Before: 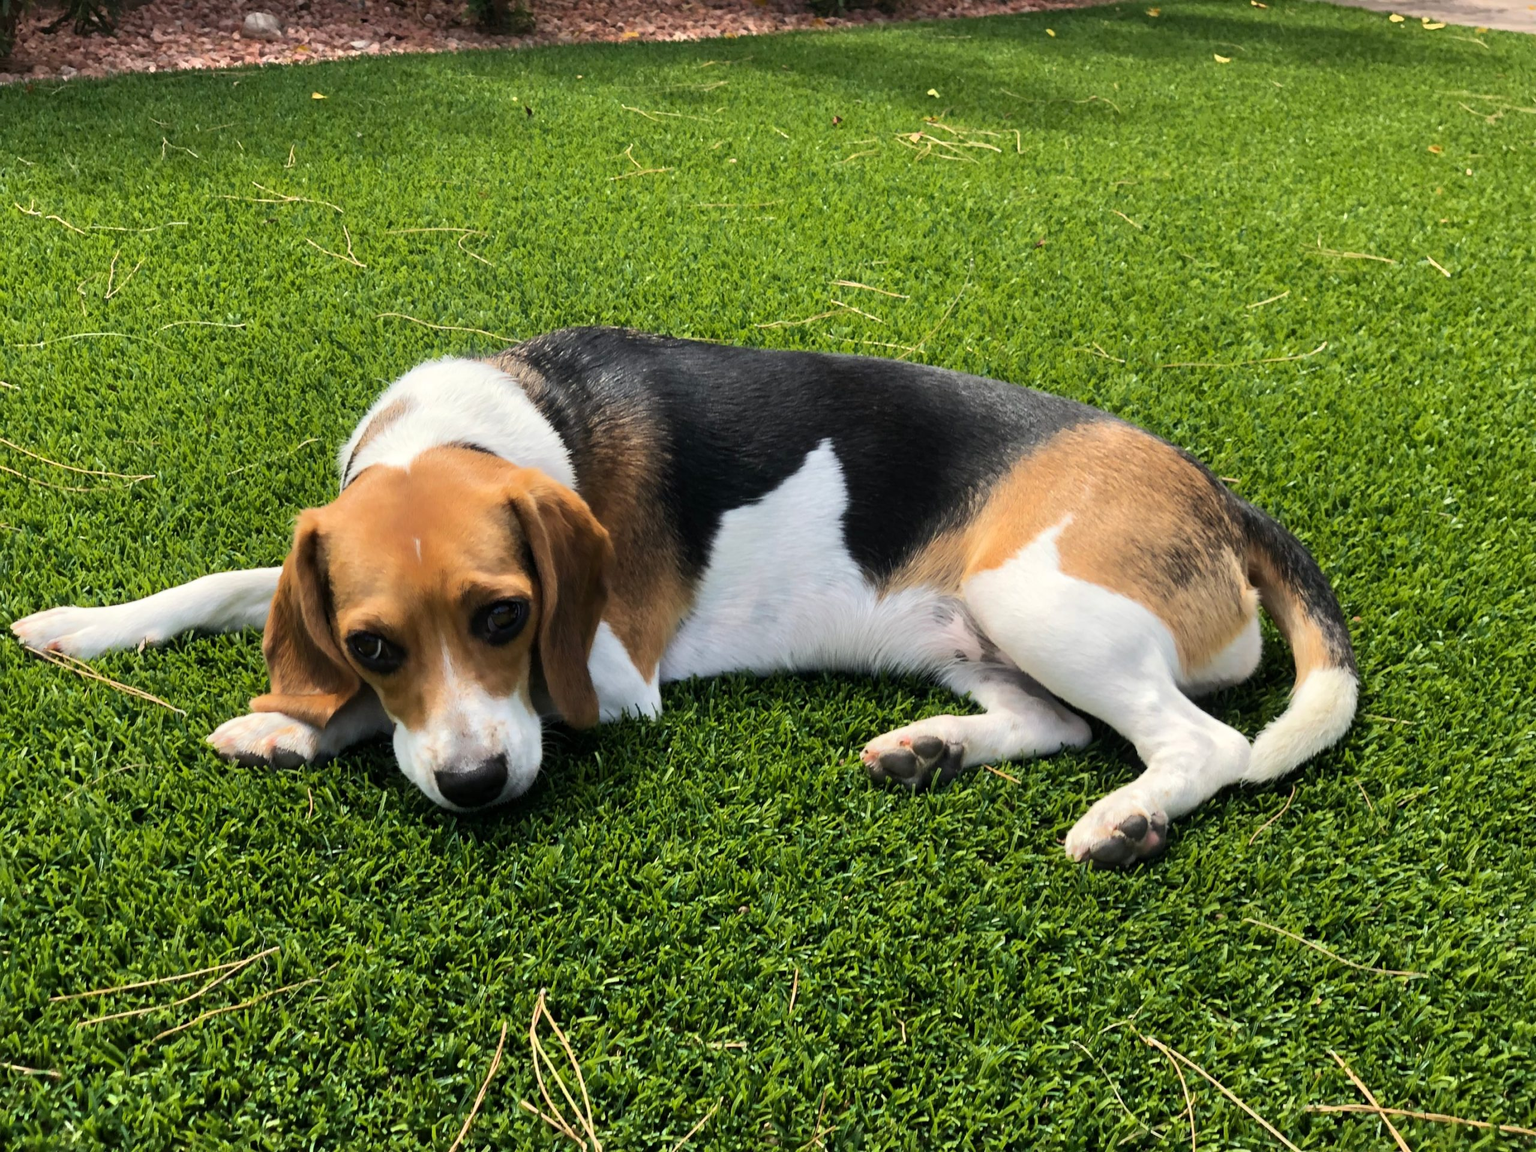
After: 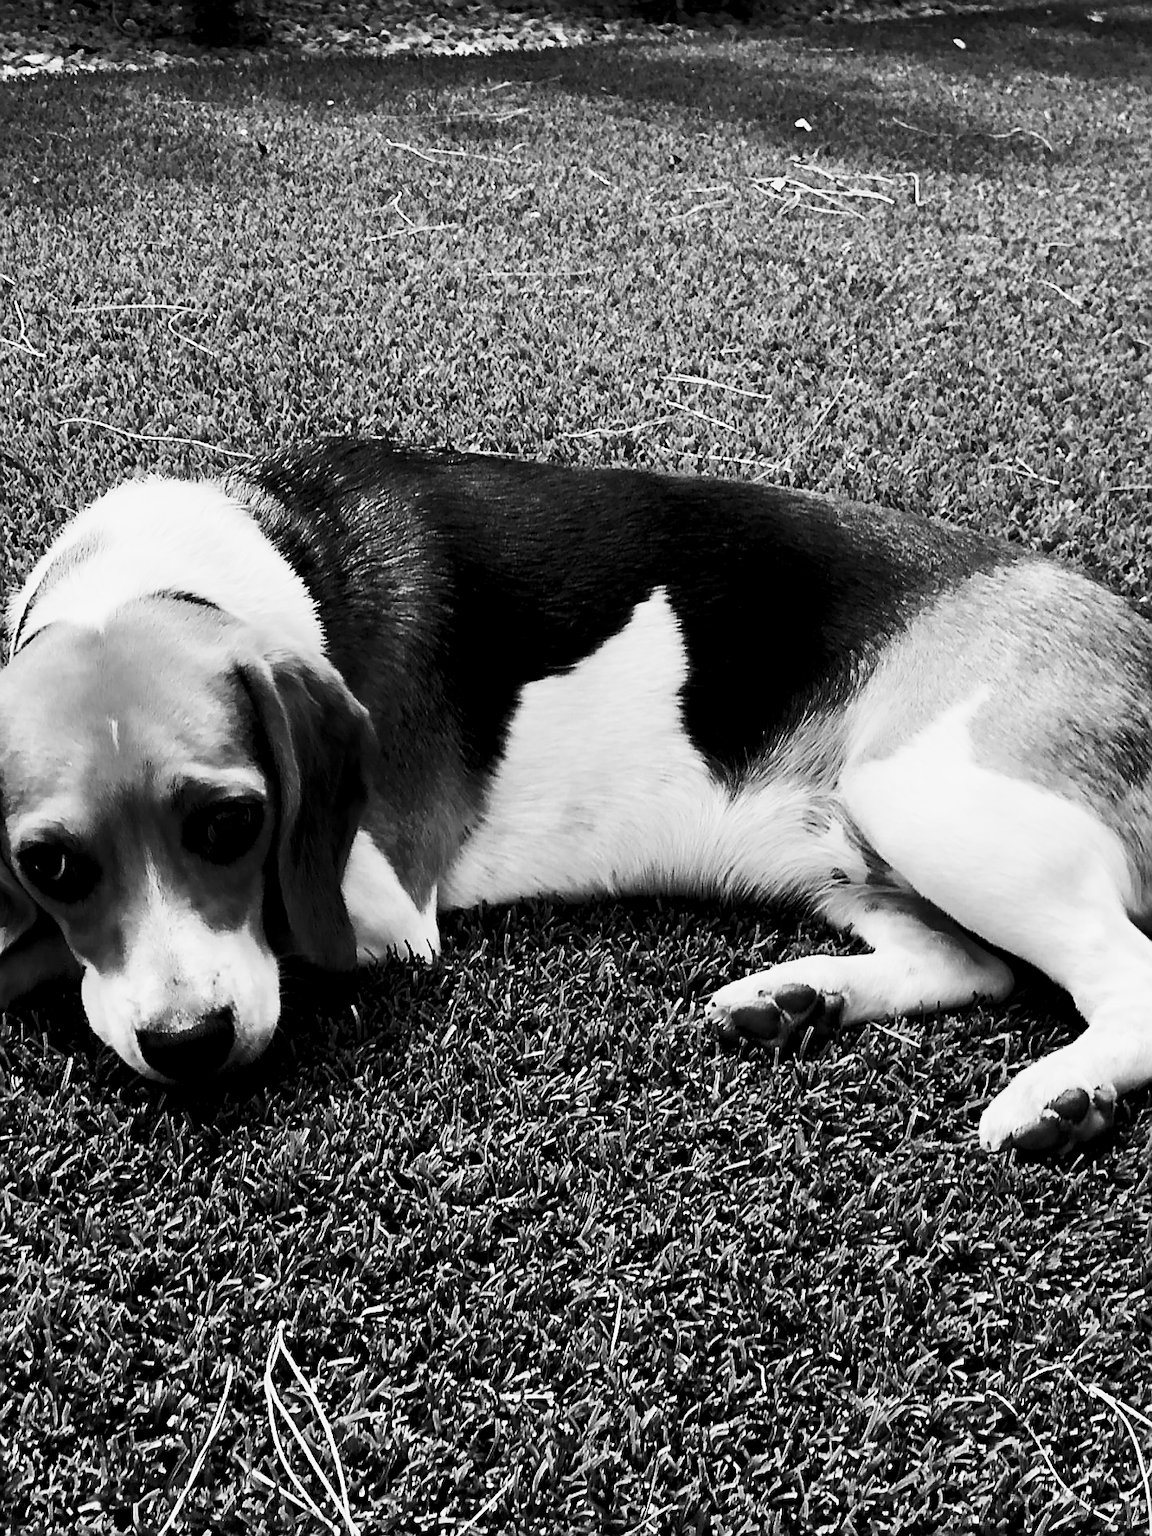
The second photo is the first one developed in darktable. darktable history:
levels: levels [0.116, 0.574, 1]
exposure: black level correction 0, exposure -0.766 EV, compensate highlight preservation false
contrast brightness saturation: contrast 0.57, brightness 0.57, saturation -0.34
crop: left 21.674%, right 22.086%
white balance: red 0.98, blue 1.034
sharpen: radius 1.4, amount 1.25, threshold 0.7
monochrome: on, module defaults
